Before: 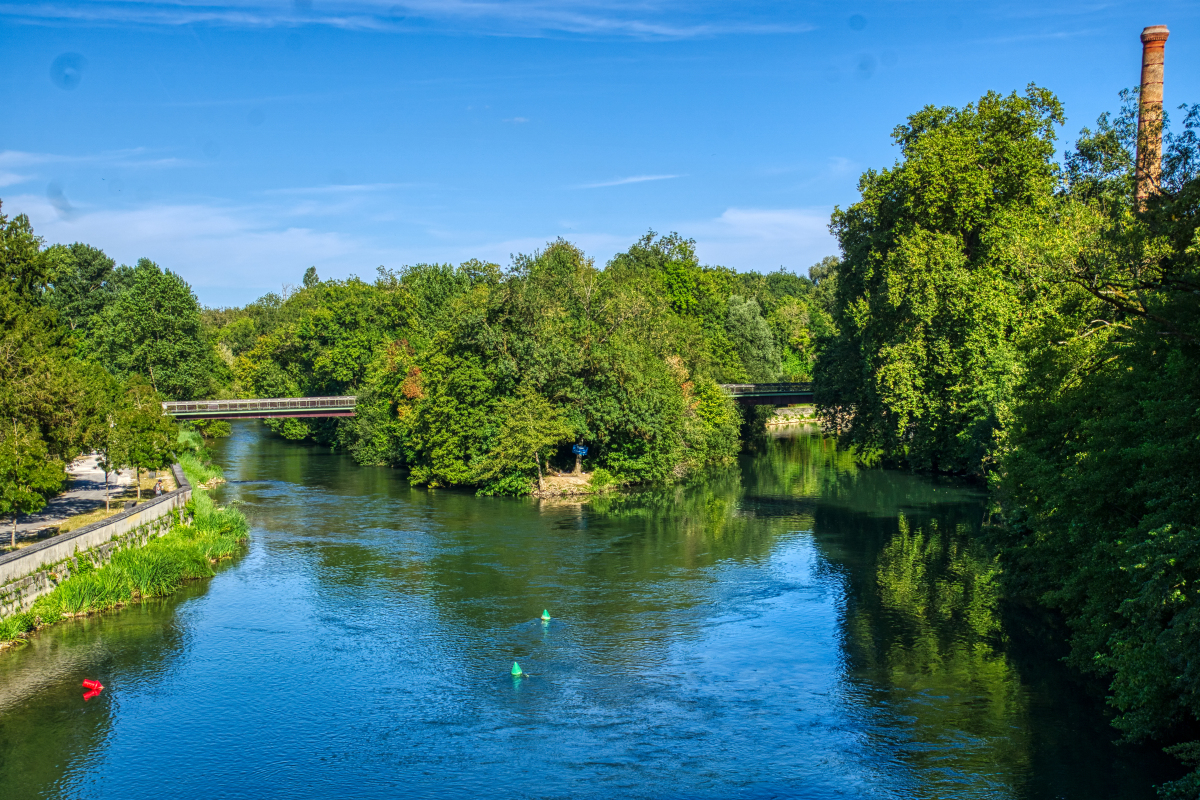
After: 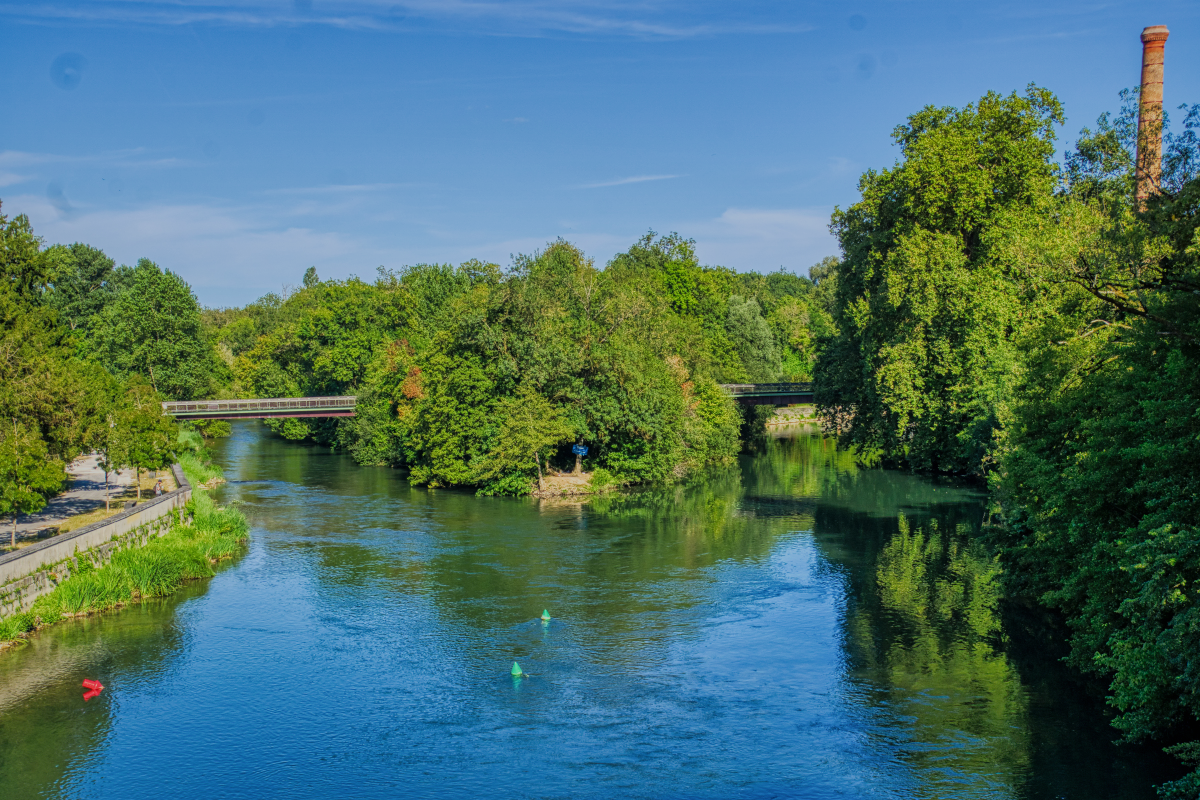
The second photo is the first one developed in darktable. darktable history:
filmic rgb: black relative exposure -13 EV, threshold 3 EV, target white luminance 85%, hardness 6.3, latitude 42.11%, contrast 0.858, shadows ↔ highlights balance 8.63%, color science v4 (2020), enable highlight reconstruction true
shadows and highlights: on, module defaults
